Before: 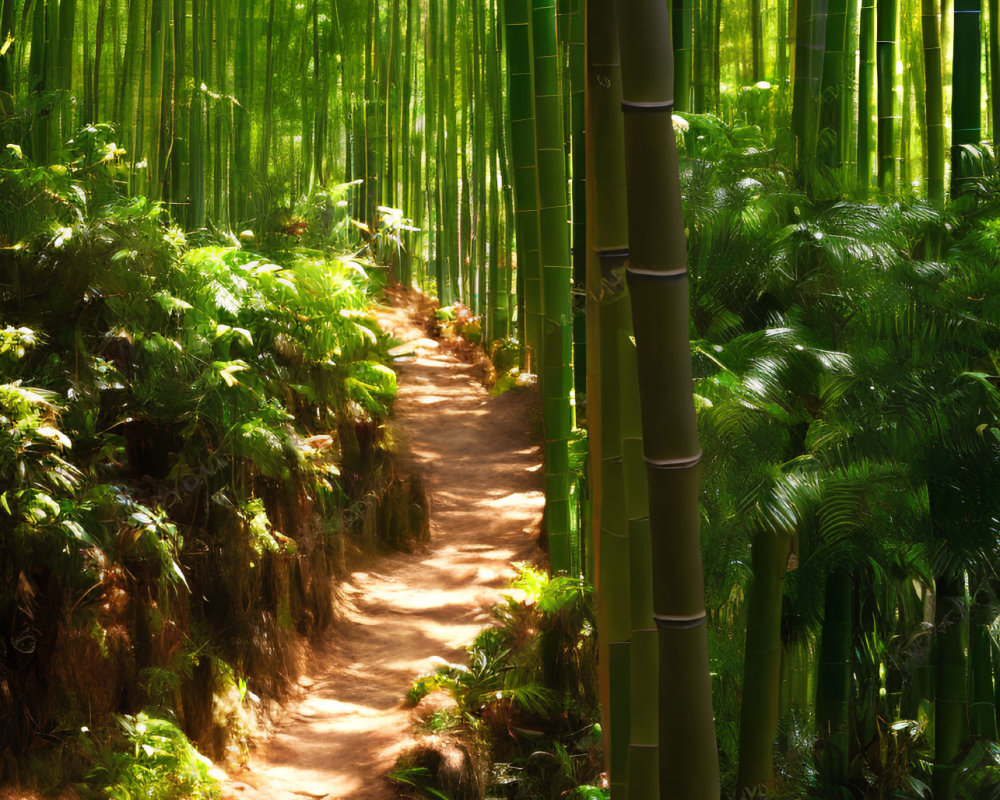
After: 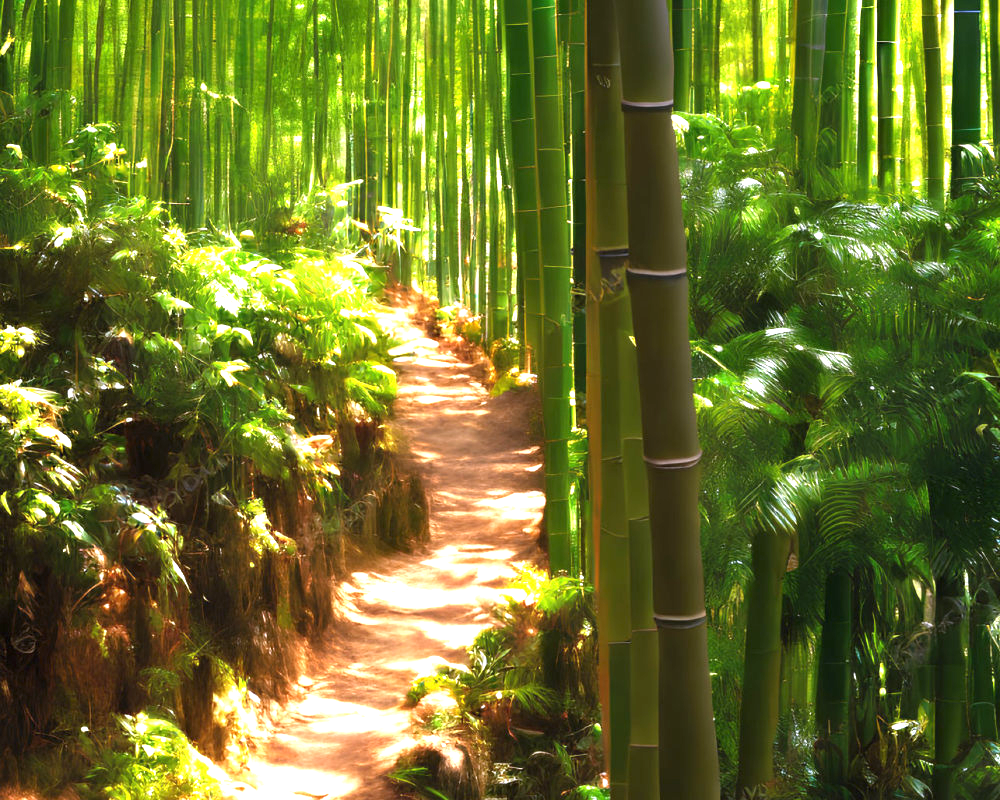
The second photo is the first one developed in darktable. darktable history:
exposure: black level correction 0, exposure 1.2 EV, compensate exposure bias true, compensate highlight preservation false
white balance: red 1.004, blue 1.096
